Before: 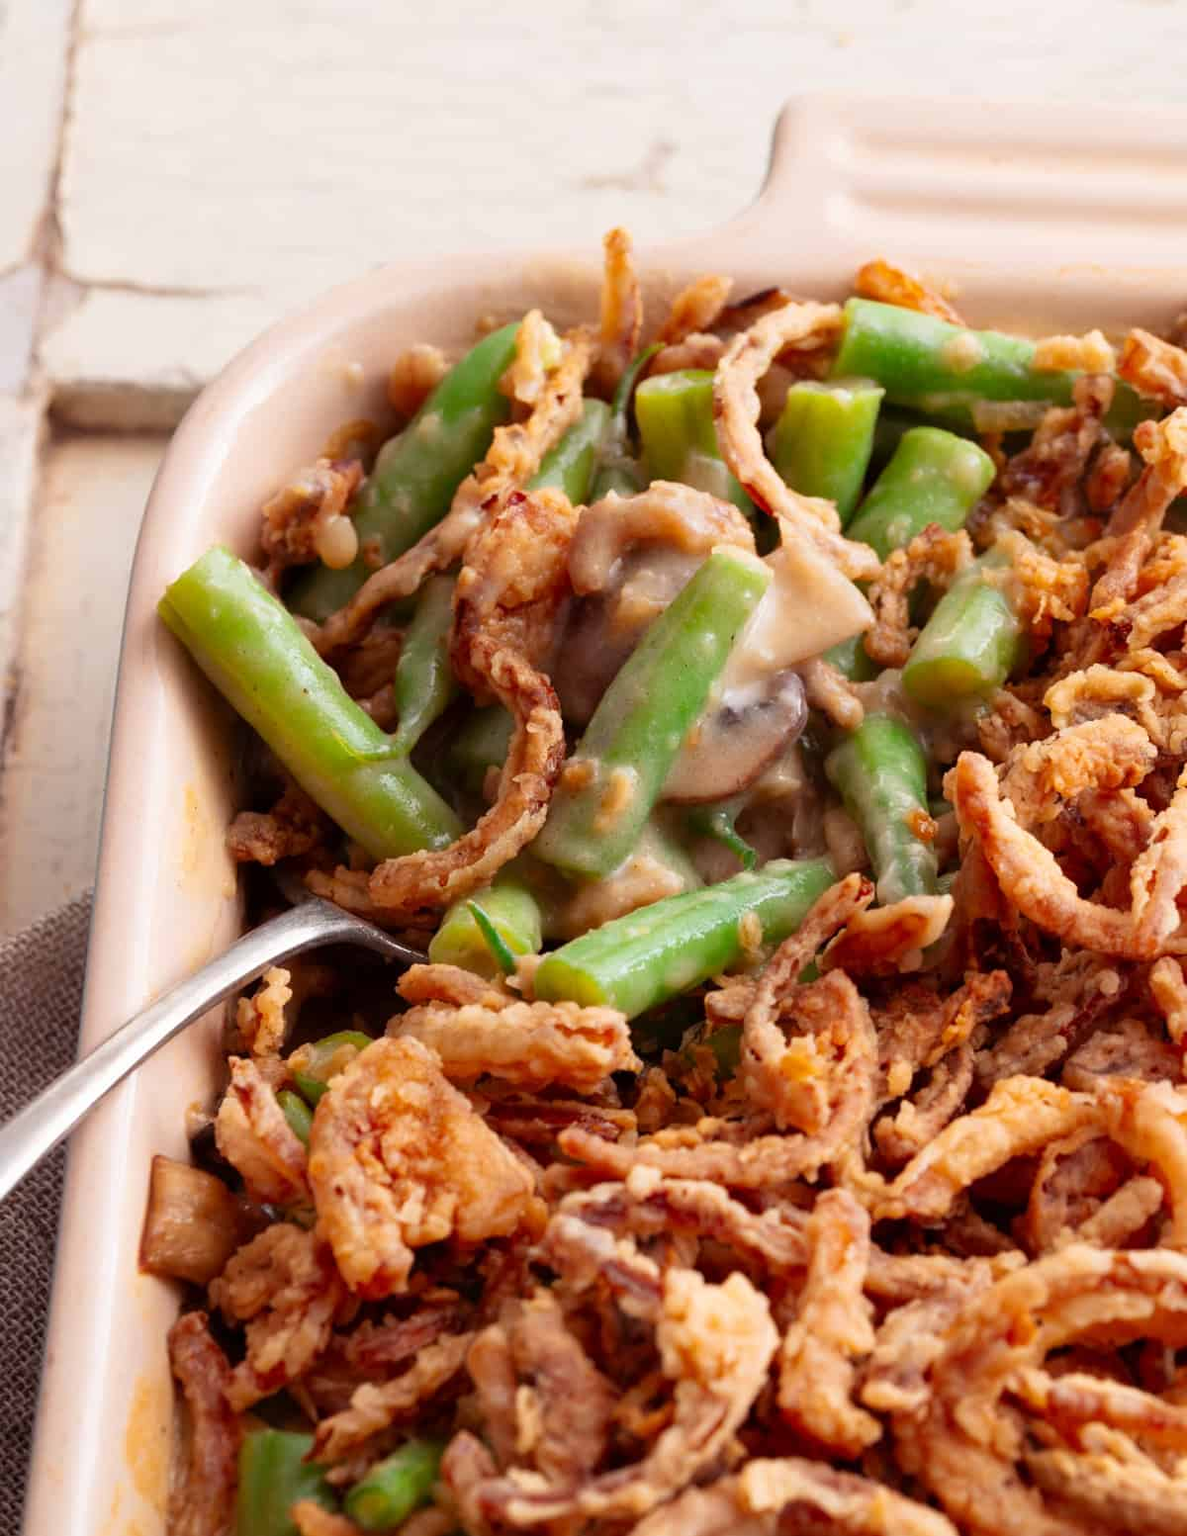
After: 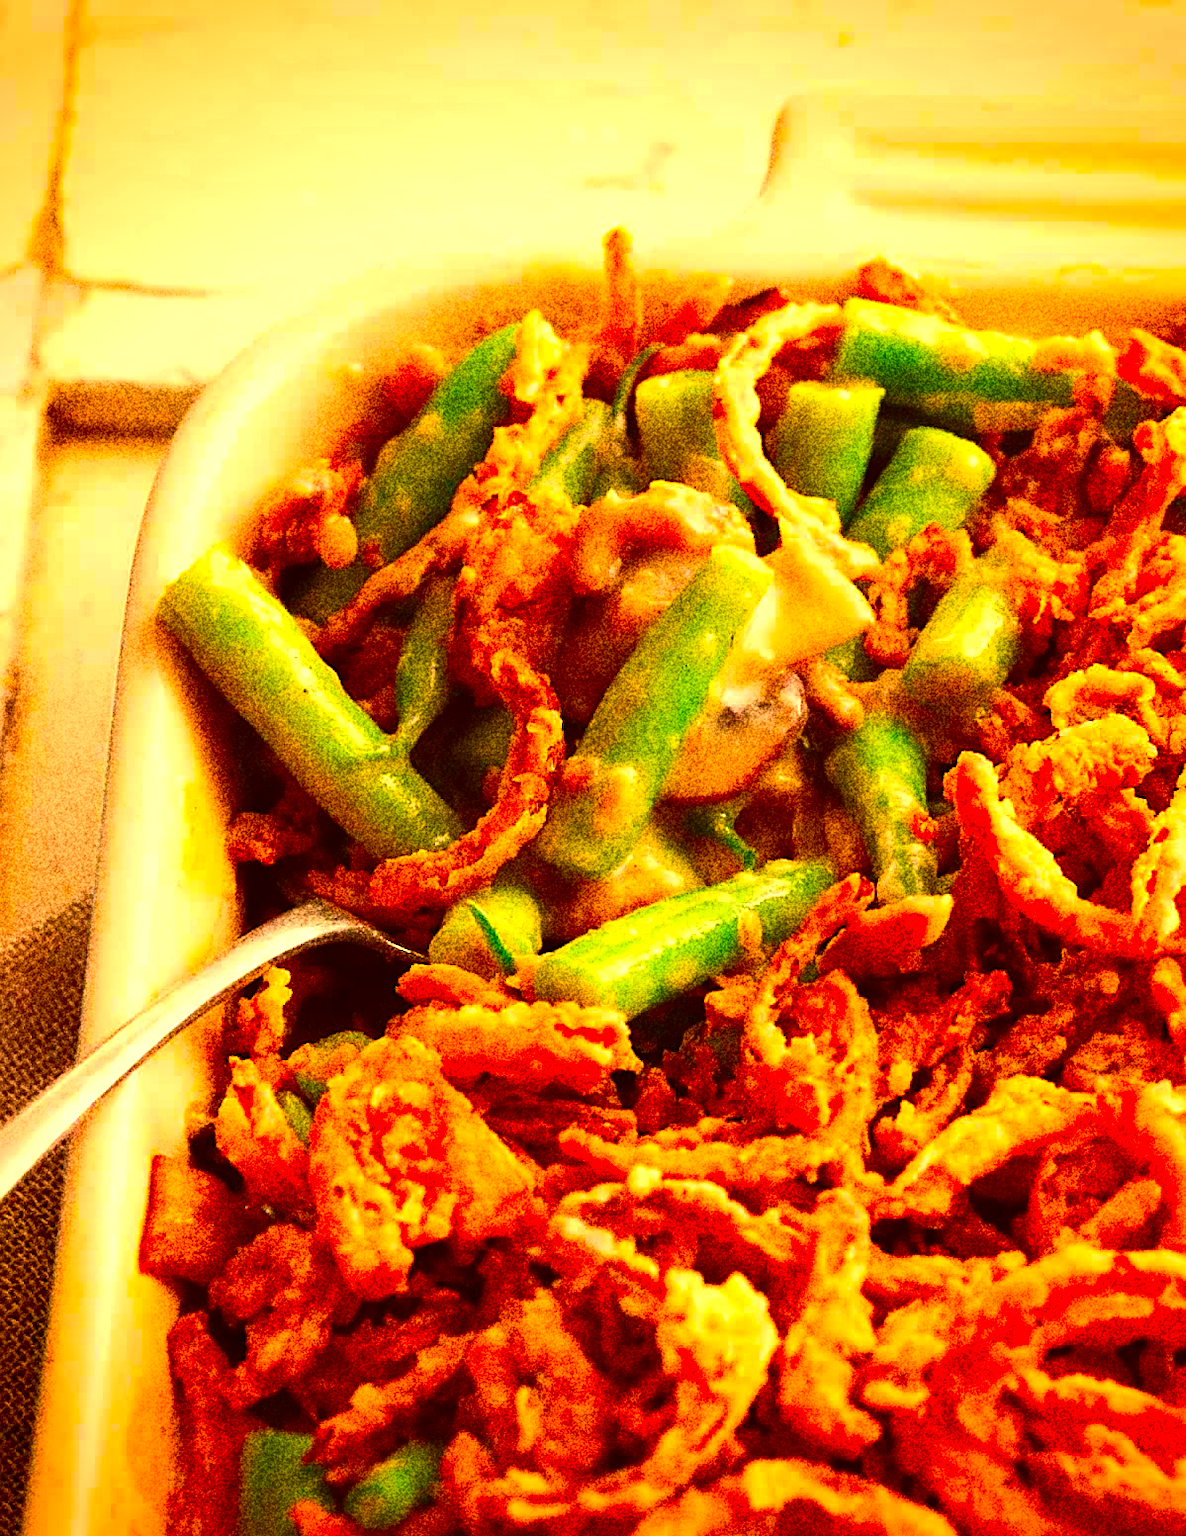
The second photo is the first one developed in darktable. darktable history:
grain: coarseness 30.02 ISO, strength 100%
sharpen: on, module defaults
vignetting: fall-off start 88.53%, fall-off radius 44.2%, saturation 0.376, width/height ratio 1.161
color correction: highlights a* 10.44, highlights b* 30.04, shadows a* 2.73, shadows b* 17.51, saturation 1.72
tone equalizer: -8 EV -0.75 EV, -7 EV -0.7 EV, -6 EV -0.6 EV, -5 EV -0.4 EV, -3 EV 0.4 EV, -2 EV 0.6 EV, -1 EV 0.7 EV, +0 EV 0.75 EV, edges refinement/feathering 500, mask exposure compensation -1.57 EV, preserve details no
exposure: exposure -0.177 EV, compensate highlight preservation false
levels: levels [0, 0.435, 0.917]
